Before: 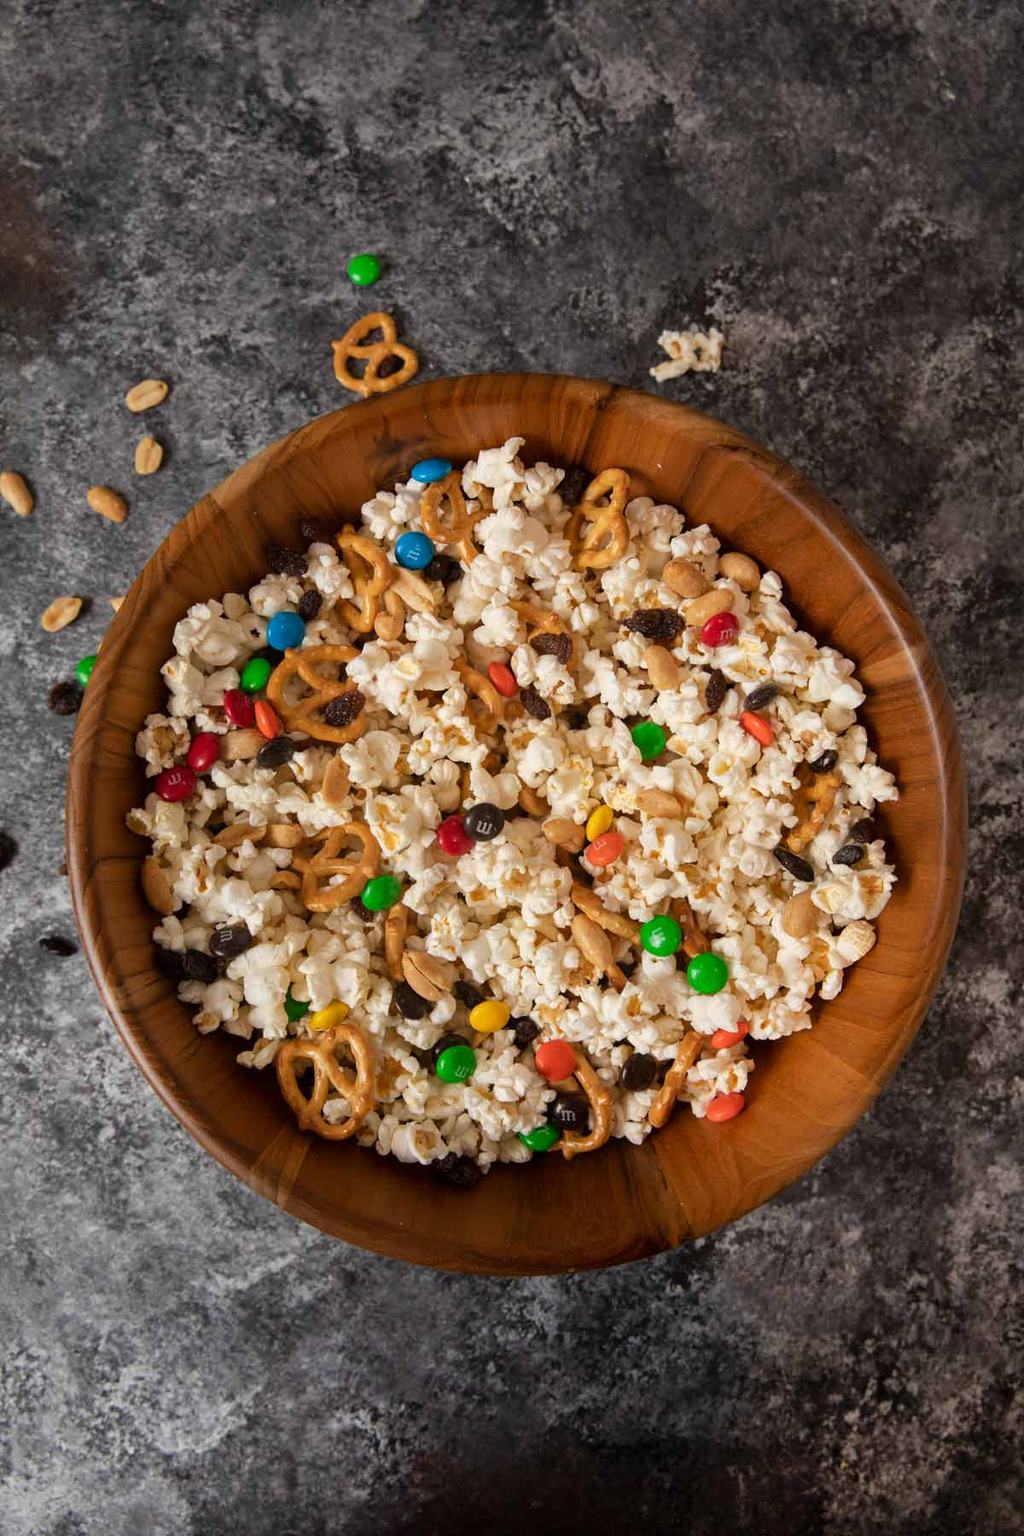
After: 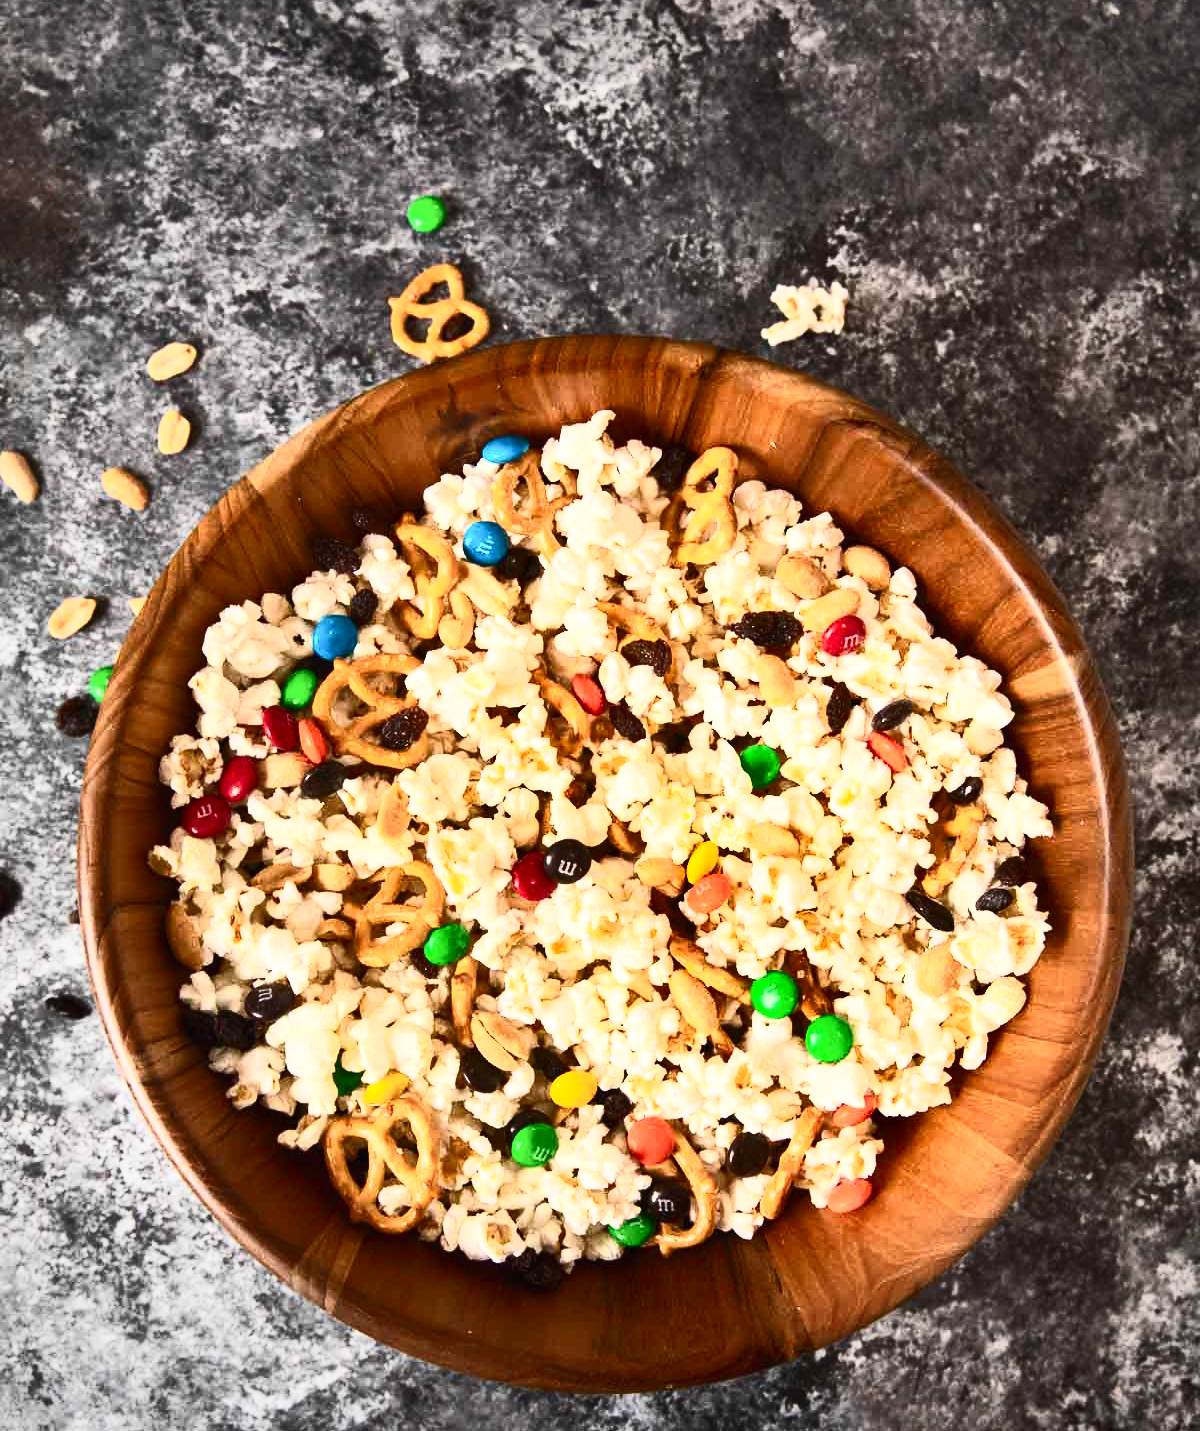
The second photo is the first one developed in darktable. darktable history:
vignetting: fall-off radius 69.79%, brightness -0.159, automatic ratio true
contrast brightness saturation: contrast 0.615, brightness 0.342, saturation 0.149
crop and rotate: top 5.67%, bottom 14.797%
exposure: black level correction 0, exposure 0.499 EV, compensate highlight preservation false
shadows and highlights: soften with gaussian
